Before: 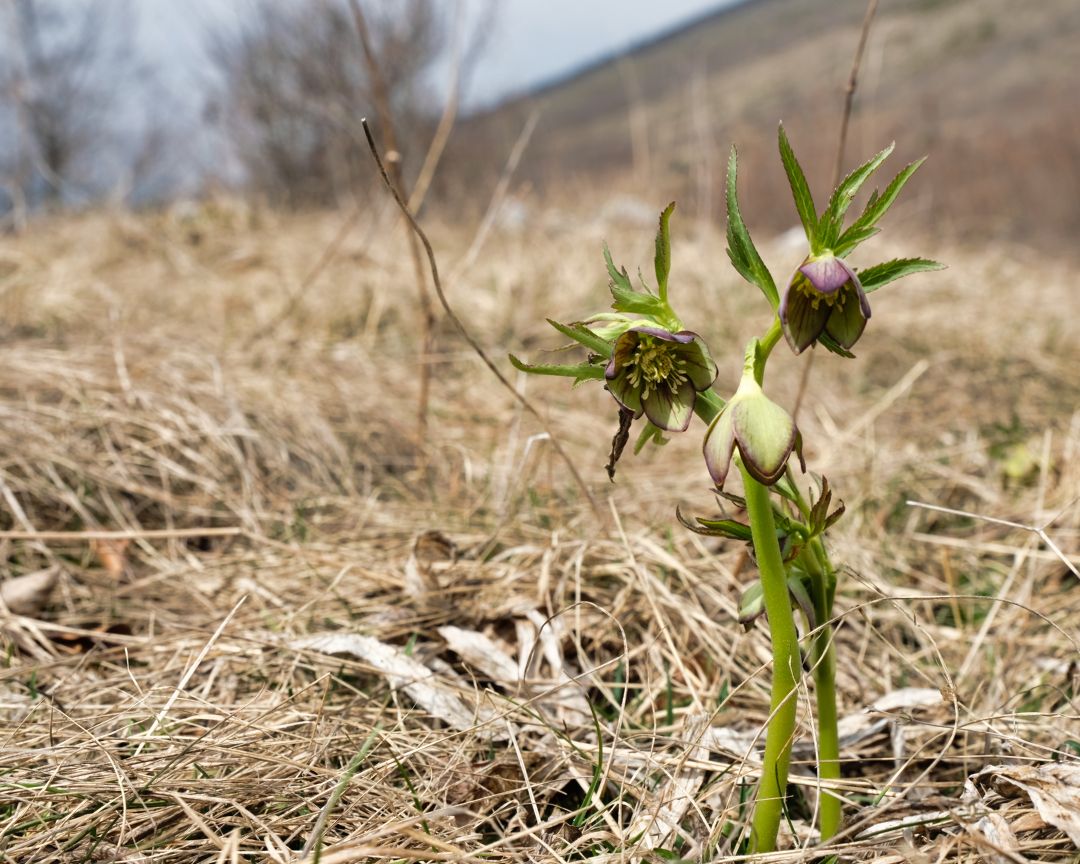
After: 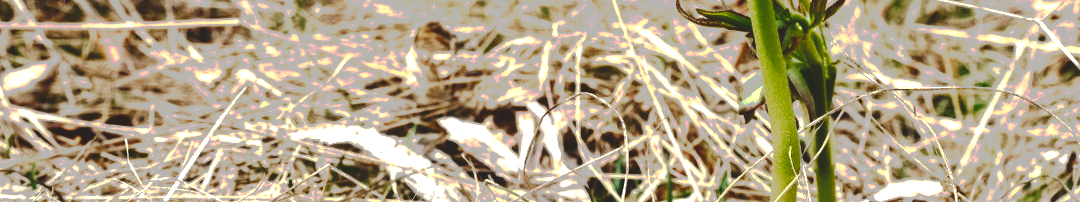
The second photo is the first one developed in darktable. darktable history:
exposure: exposure 0.256 EV, compensate exposure bias true, compensate highlight preservation false
crop and rotate: top 58.94%, bottom 17.676%
tone equalizer: on, module defaults
color balance rgb: global offset › luminance 0.742%, perceptual saturation grading › global saturation 20%, perceptual saturation grading › highlights -50.457%, perceptual saturation grading › shadows 30.82%, perceptual brilliance grading › highlights 13.932%, perceptual brilliance grading › shadows -18.281%, global vibrance 15.927%, saturation formula JzAzBz (2021)
tone curve: curves: ch0 [(0, 0) (0.003, 0.118) (0.011, 0.118) (0.025, 0.122) (0.044, 0.131) (0.069, 0.142) (0.1, 0.155) (0.136, 0.168) (0.177, 0.183) (0.224, 0.216) (0.277, 0.265) (0.335, 0.337) (0.399, 0.415) (0.468, 0.506) (0.543, 0.586) (0.623, 0.665) (0.709, 0.716) (0.801, 0.737) (0.898, 0.744) (1, 1)], preserve colors none
